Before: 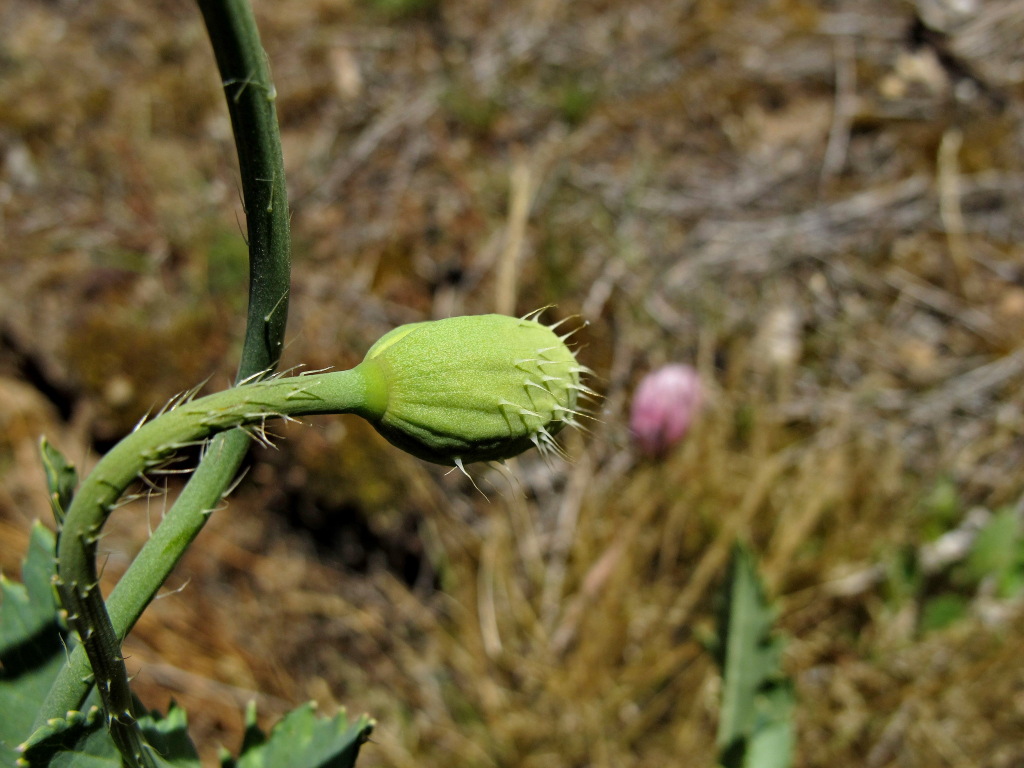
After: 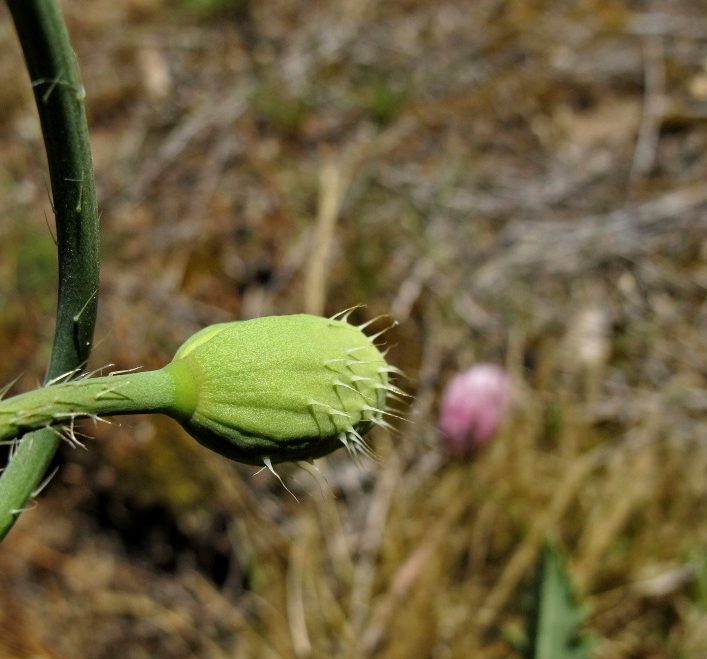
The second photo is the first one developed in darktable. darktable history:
crop: left 18.7%, right 12.23%, bottom 14.066%
